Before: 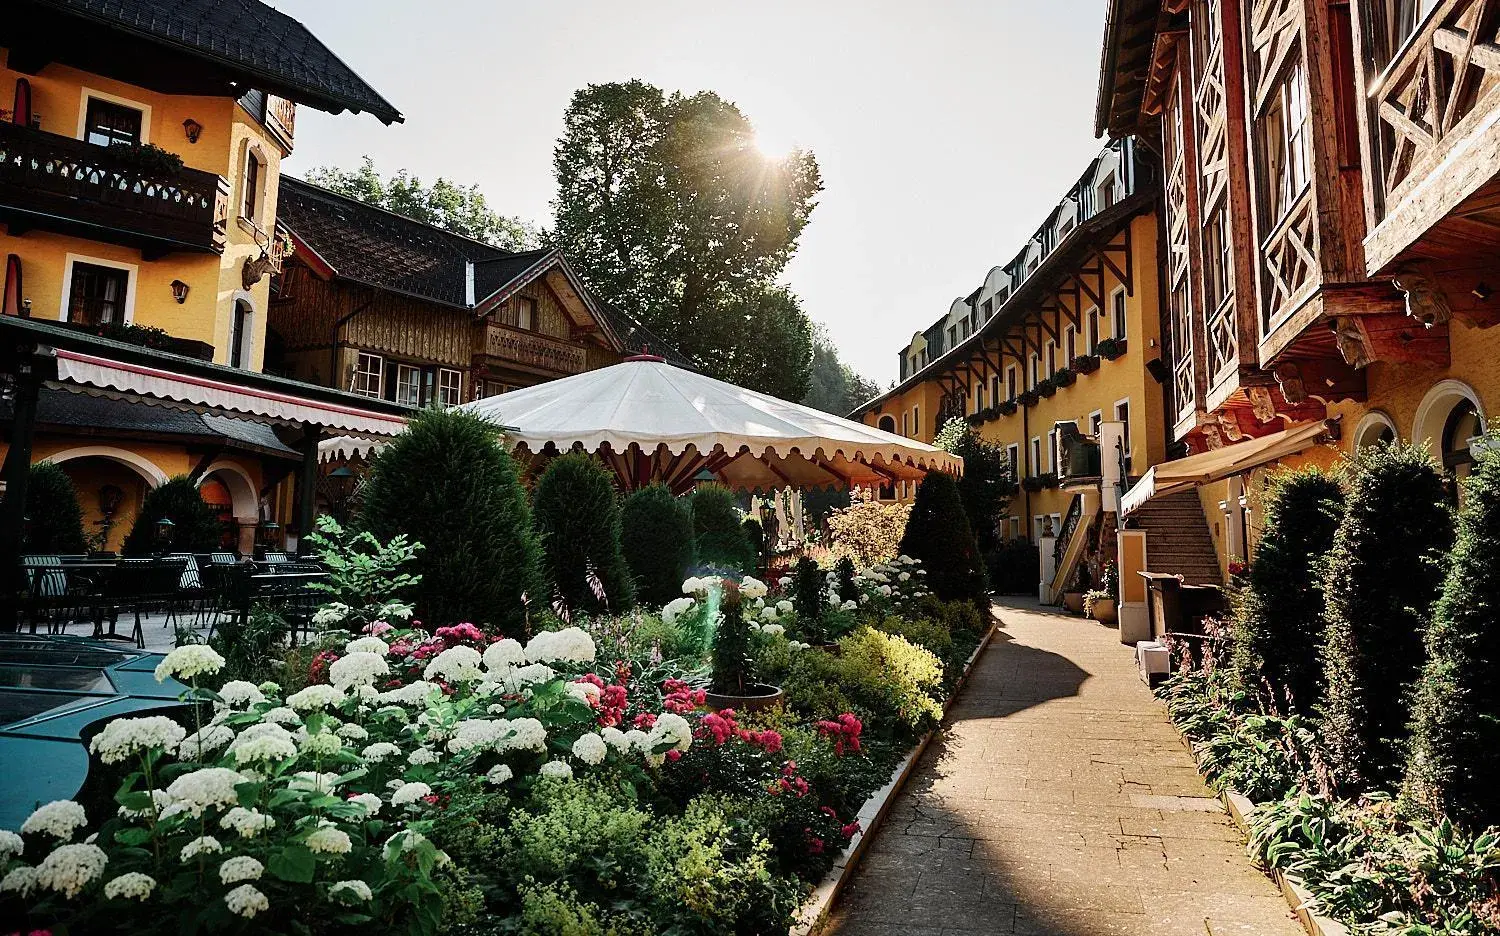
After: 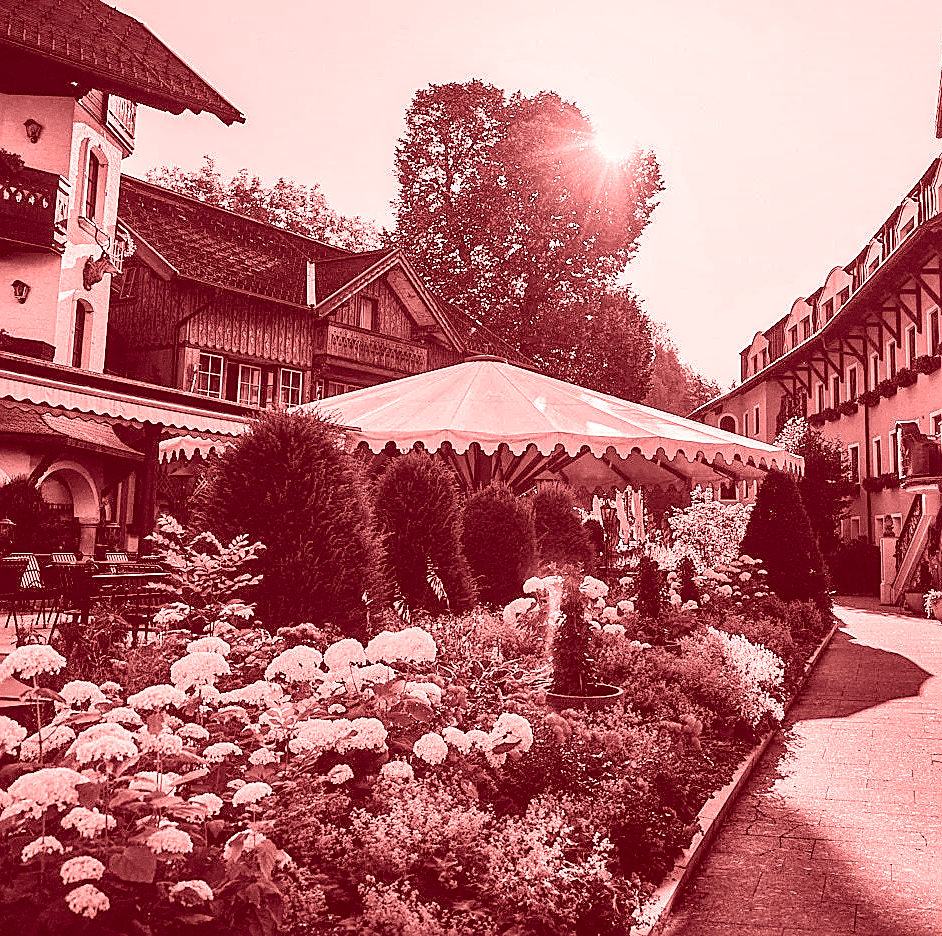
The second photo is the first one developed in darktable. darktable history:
colorize: saturation 60%, source mix 100%
grain: on, module defaults
sharpen: on, module defaults
color correction: highlights a* -0.95, highlights b* 4.5, shadows a* 3.55
local contrast: on, module defaults
crop: left 10.644%, right 26.528%
